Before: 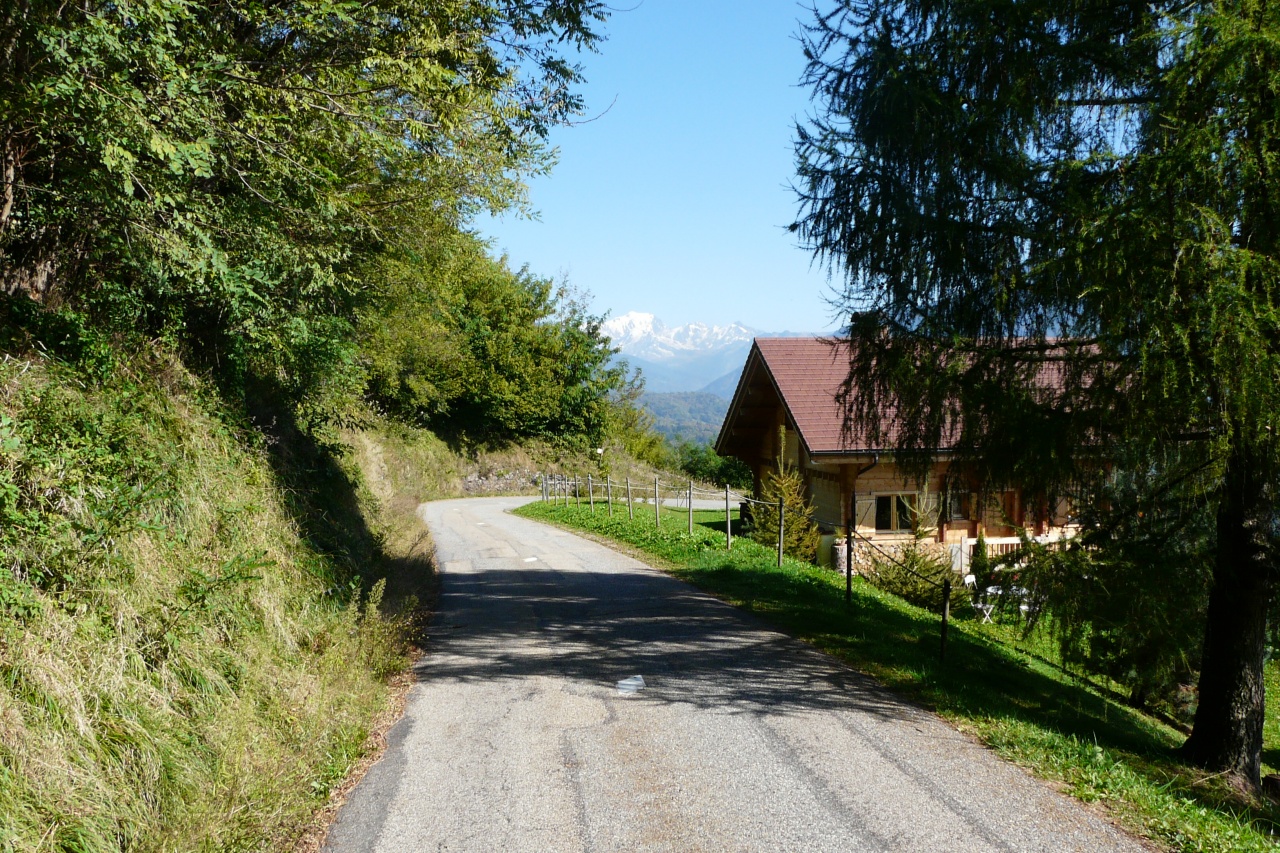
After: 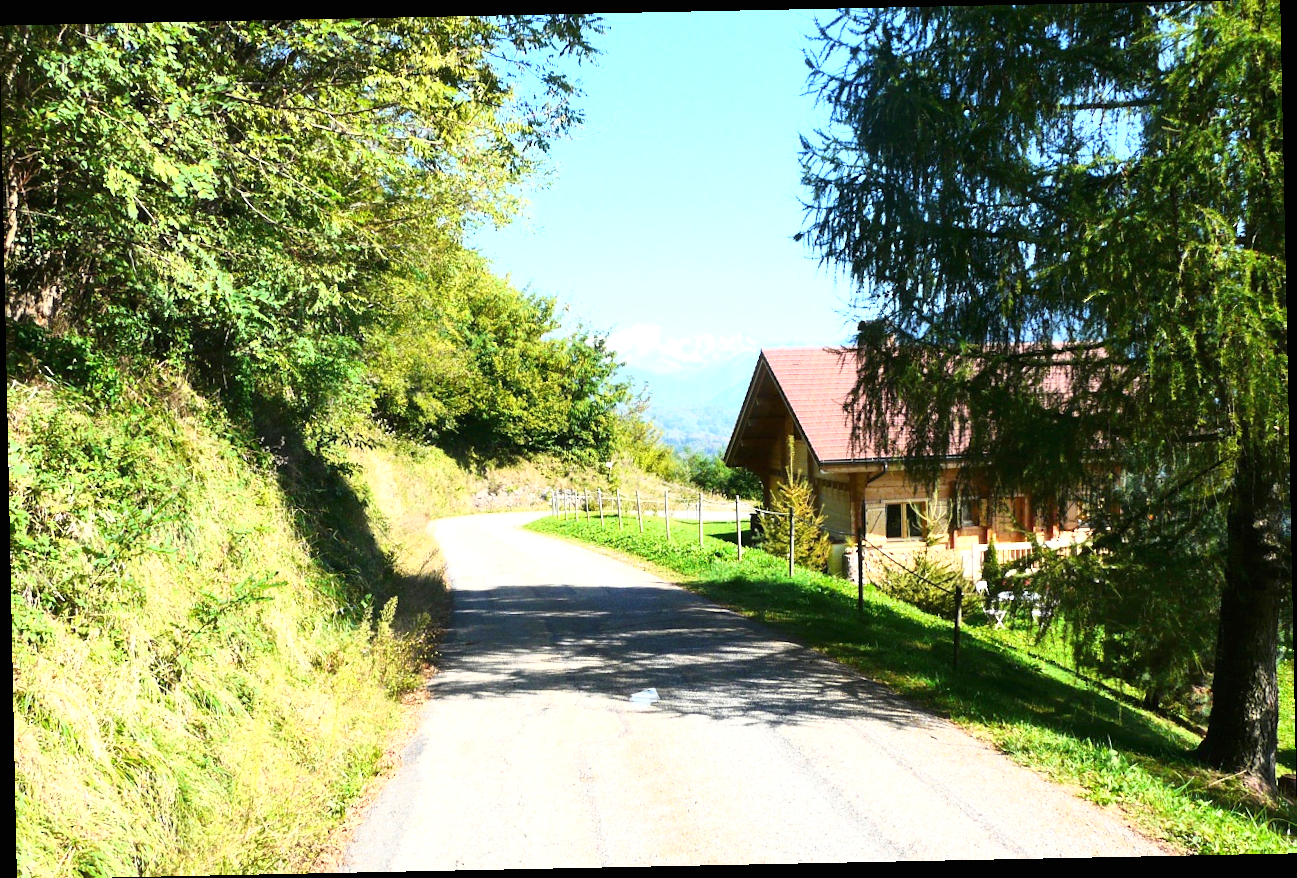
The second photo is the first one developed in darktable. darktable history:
exposure: black level correction 0, exposure 0.953 EV, compensate exposure bias true, compensate highlight preservation false
rotate and perspective: rotation -1.17°, automatic cropping off
base curve: curves: ch0 [(0, 0) (0.557, 0.834) (1, 1)]
